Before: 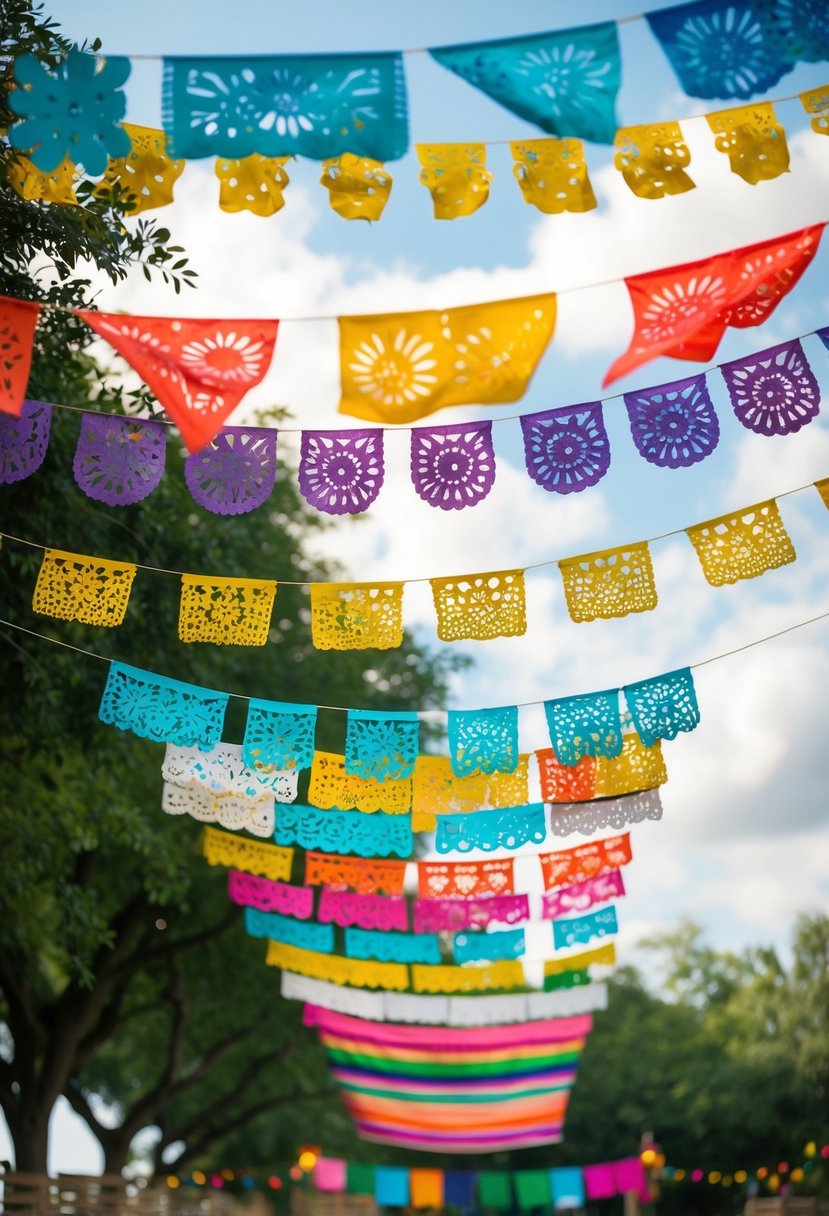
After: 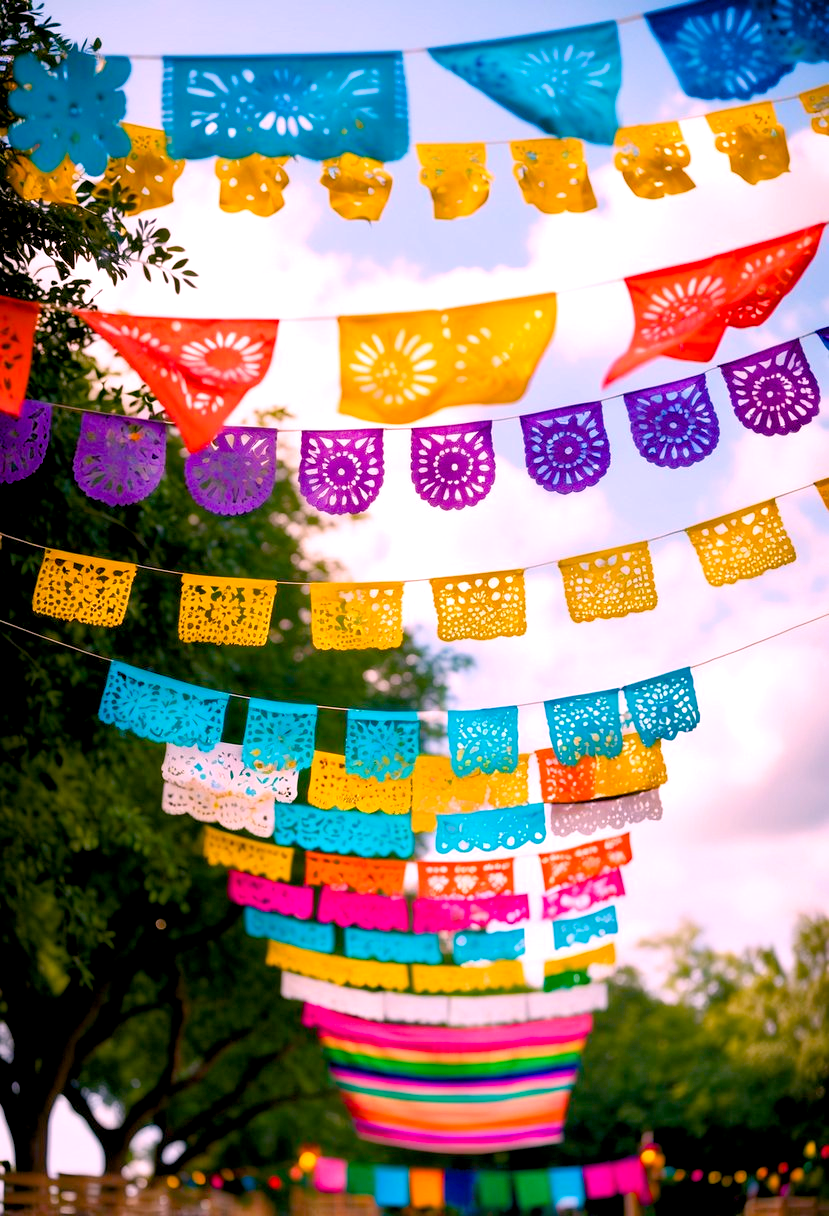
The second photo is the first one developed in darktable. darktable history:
exposure: black level correction 0.007, exposure 0.159 EV, compensate highlight preservation false
color balance rgb: shadows lift › chroma 1%, shadows lift › hue 240.84°, highlights gain › chroma 2%, highlights gain › hue 73.2°, global offset › luminance -0.5%, perceptual saturation grading › global saturation 20%, perceptual saturation grading › highlights -25%, perceptual saturation grading › shadows 50%, global vibrance 25.26%
white balance: red 1.188, blue 1.11
